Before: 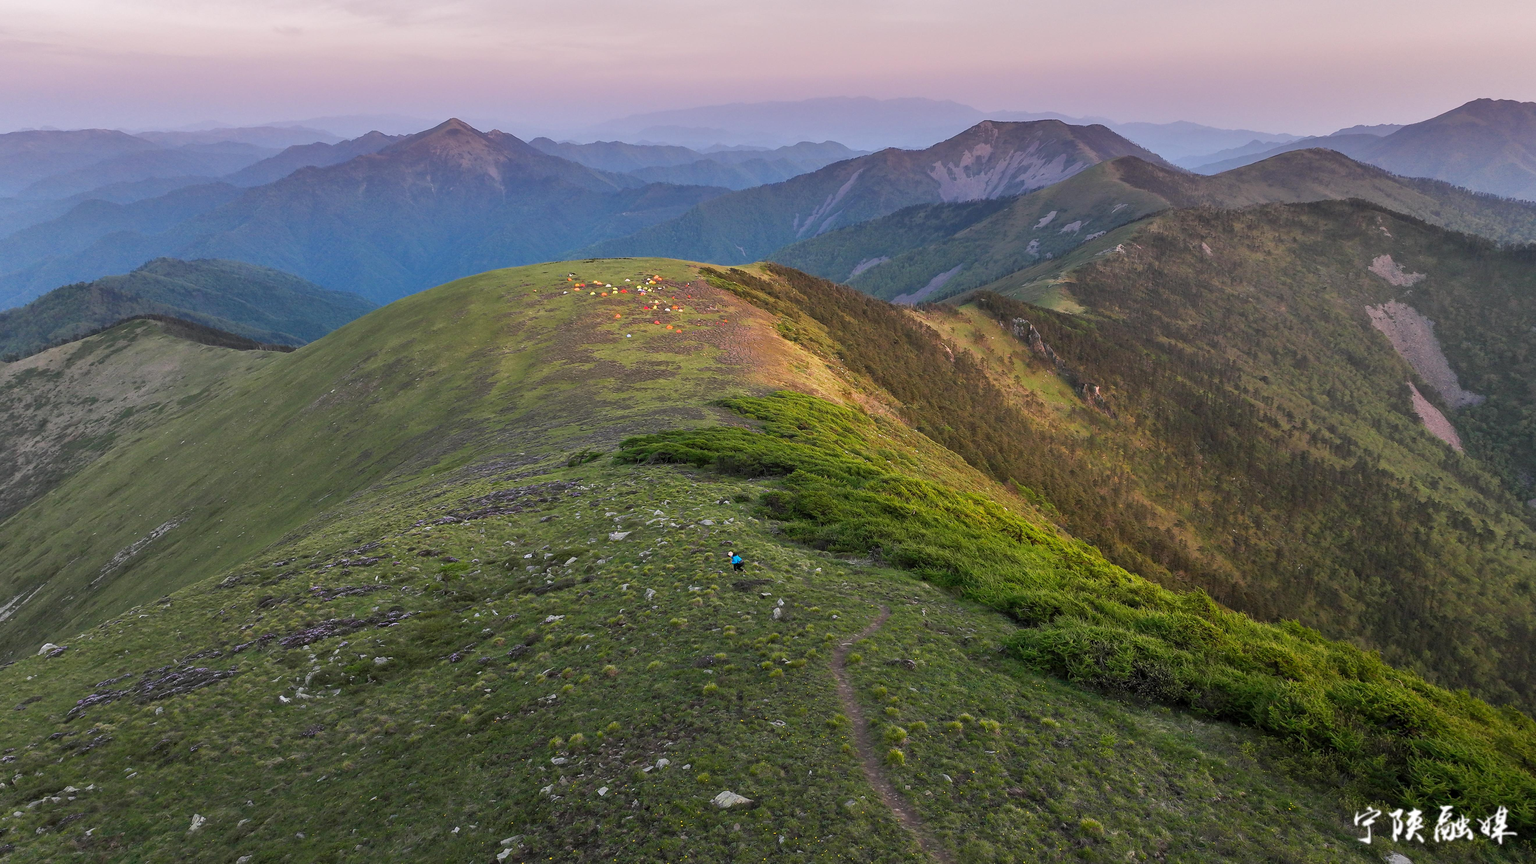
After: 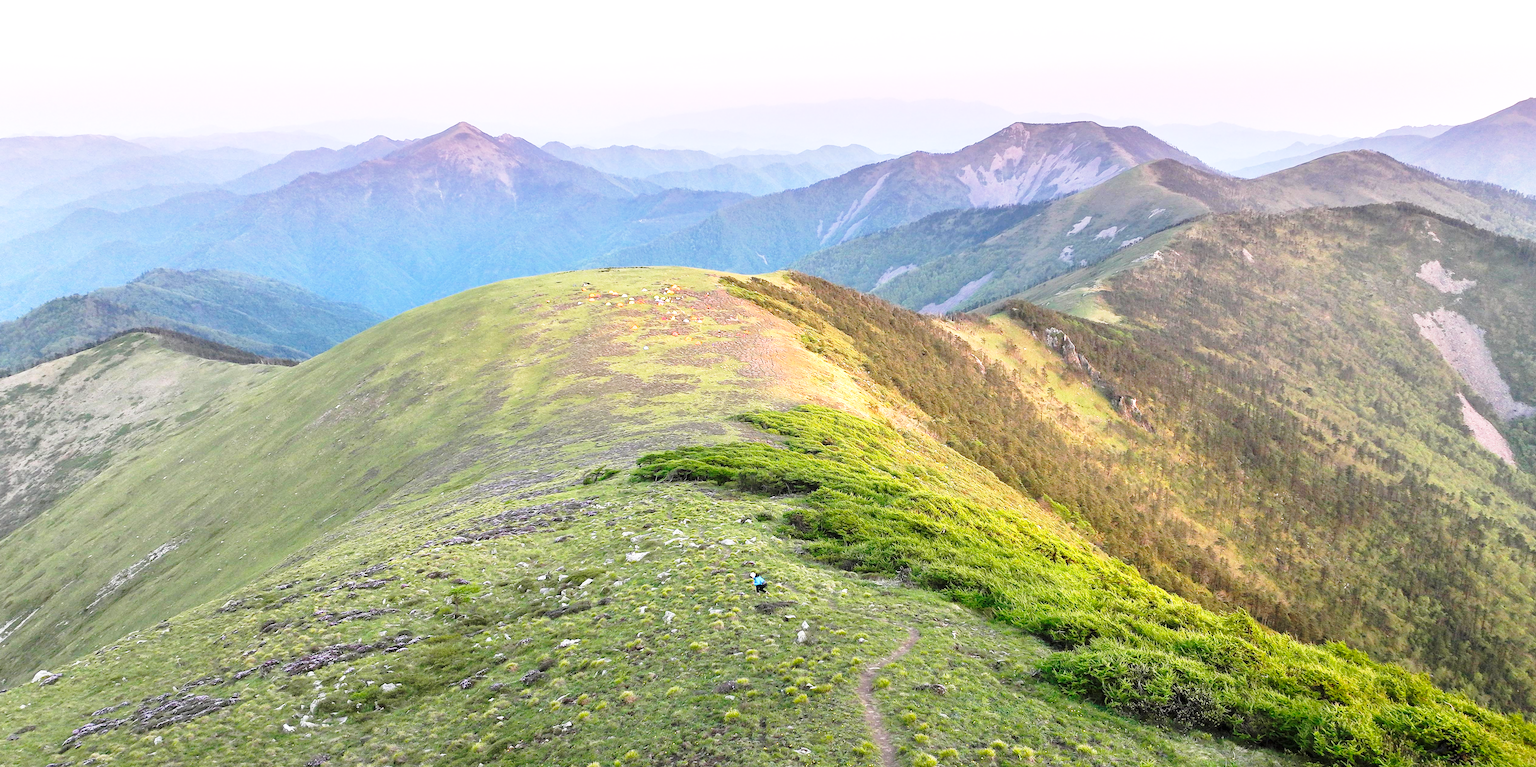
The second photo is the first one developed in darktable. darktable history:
base curve: curves: ch0 [(0, 0) (0.028, 0.03) (0.121, 0.232) (0.46, 0.748) (0.859, 0.968) (1, 1)], preserve colors none
crop and rotate: angle 0.2°, left 0.275%, right 3.127%, bottom 14.18%
exposure: black level correction 0, exposure 1 EV, compensate exposure bias true, compensate highlight preservation false
